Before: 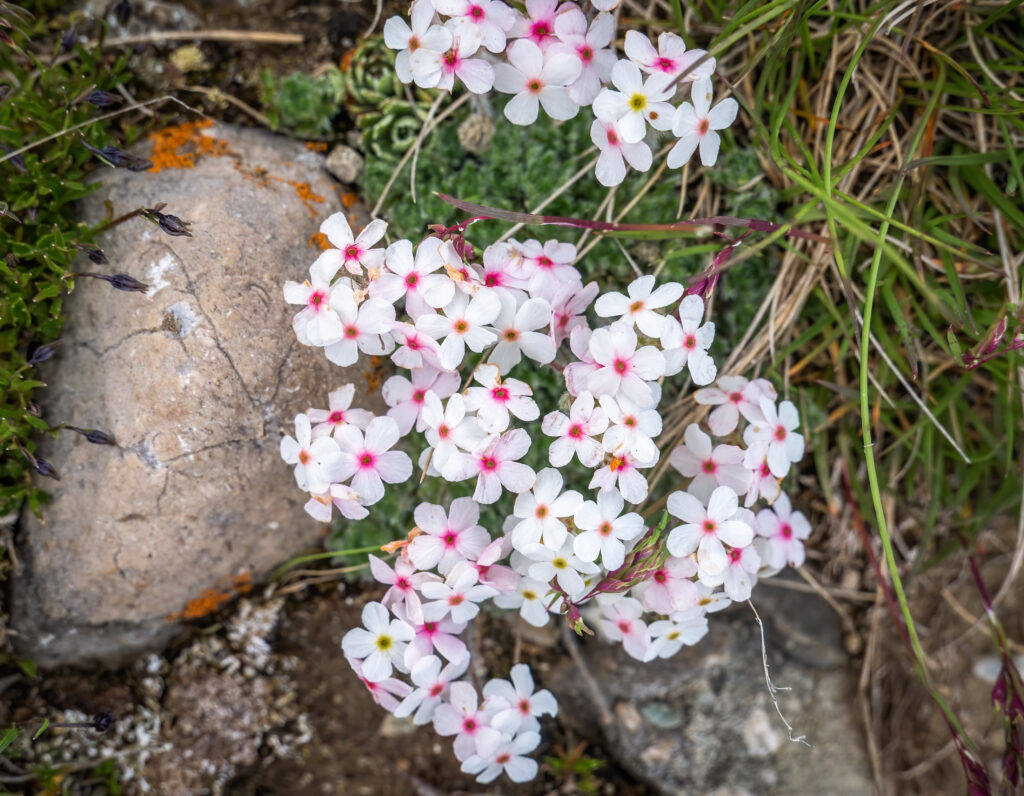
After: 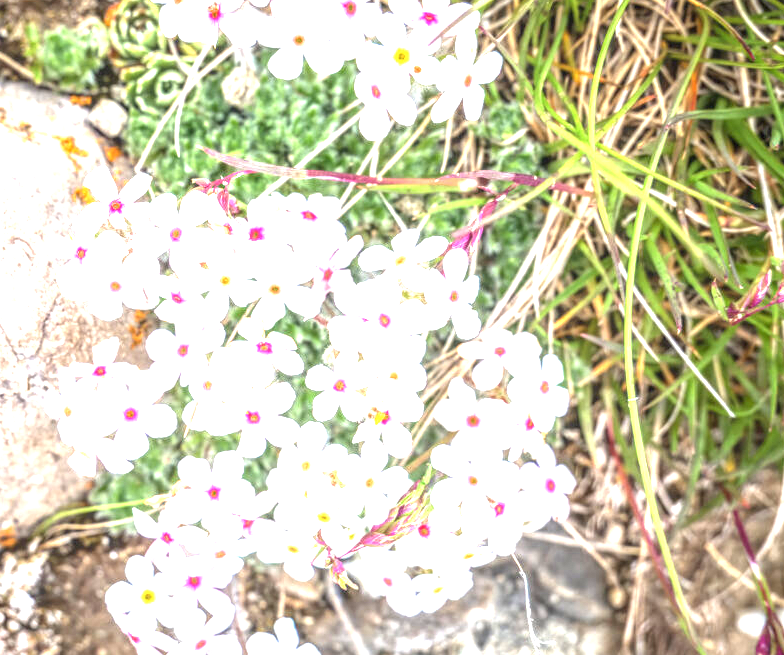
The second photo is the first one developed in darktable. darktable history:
crop: left 23.095%, top 5.827%, bottom 11.854%
local contrast: highlights 0%, shadows 0%, detail 133%
exposure: black level correction 0, exposure 2.088 EV, compensate exposure bias true, compensate highlight preservation false
